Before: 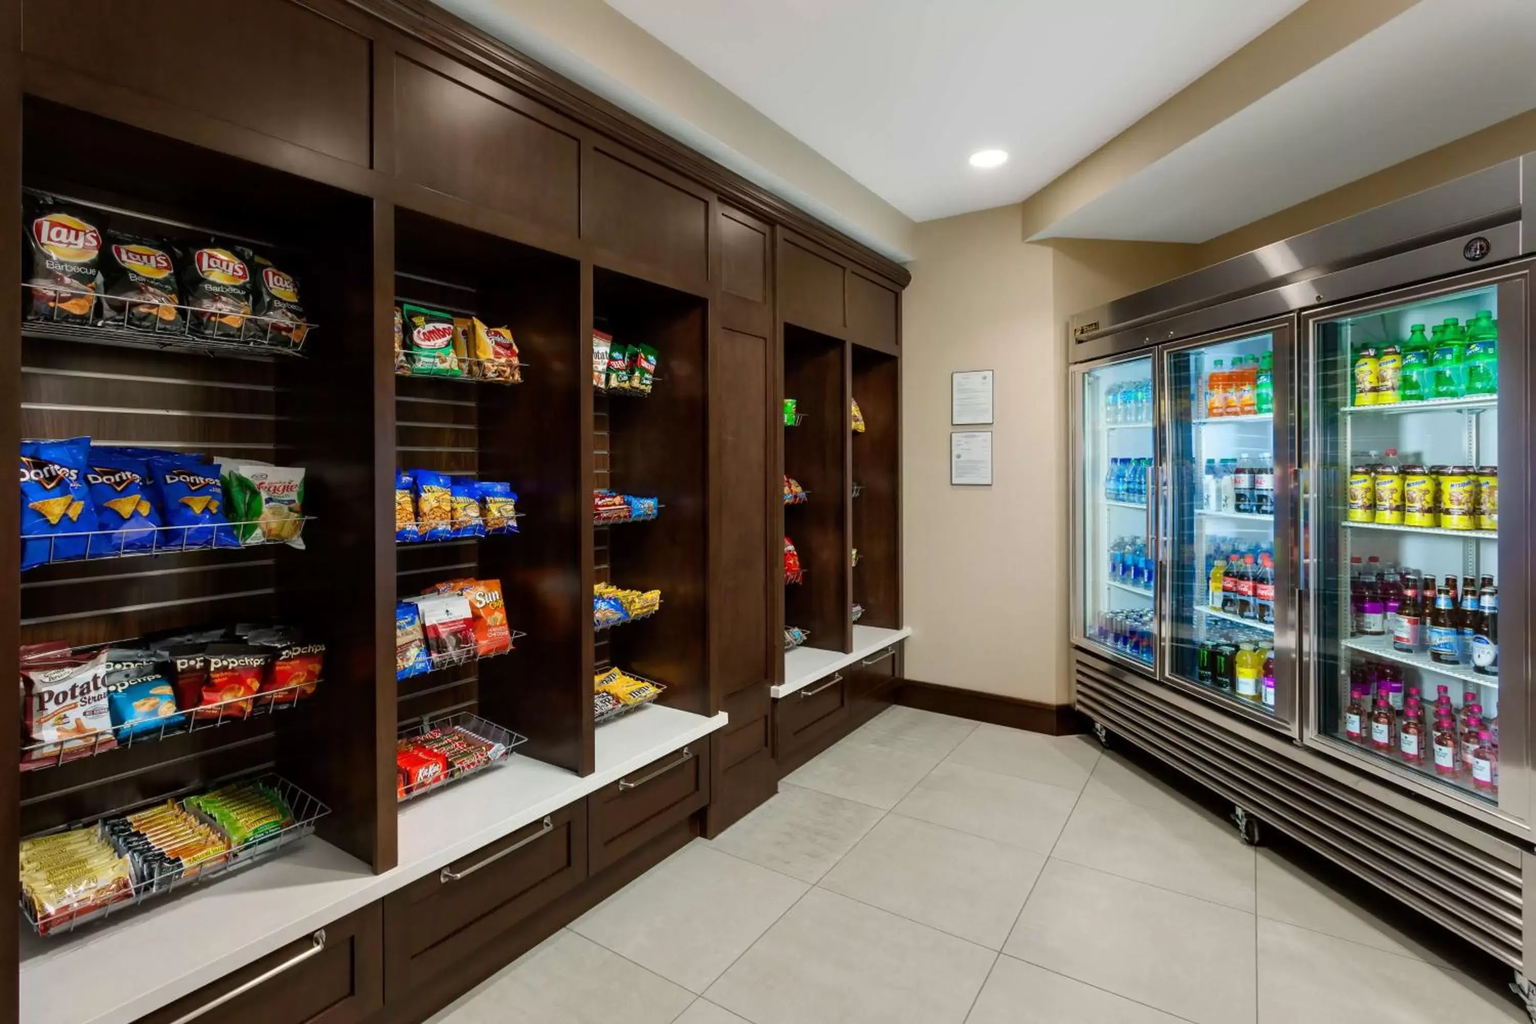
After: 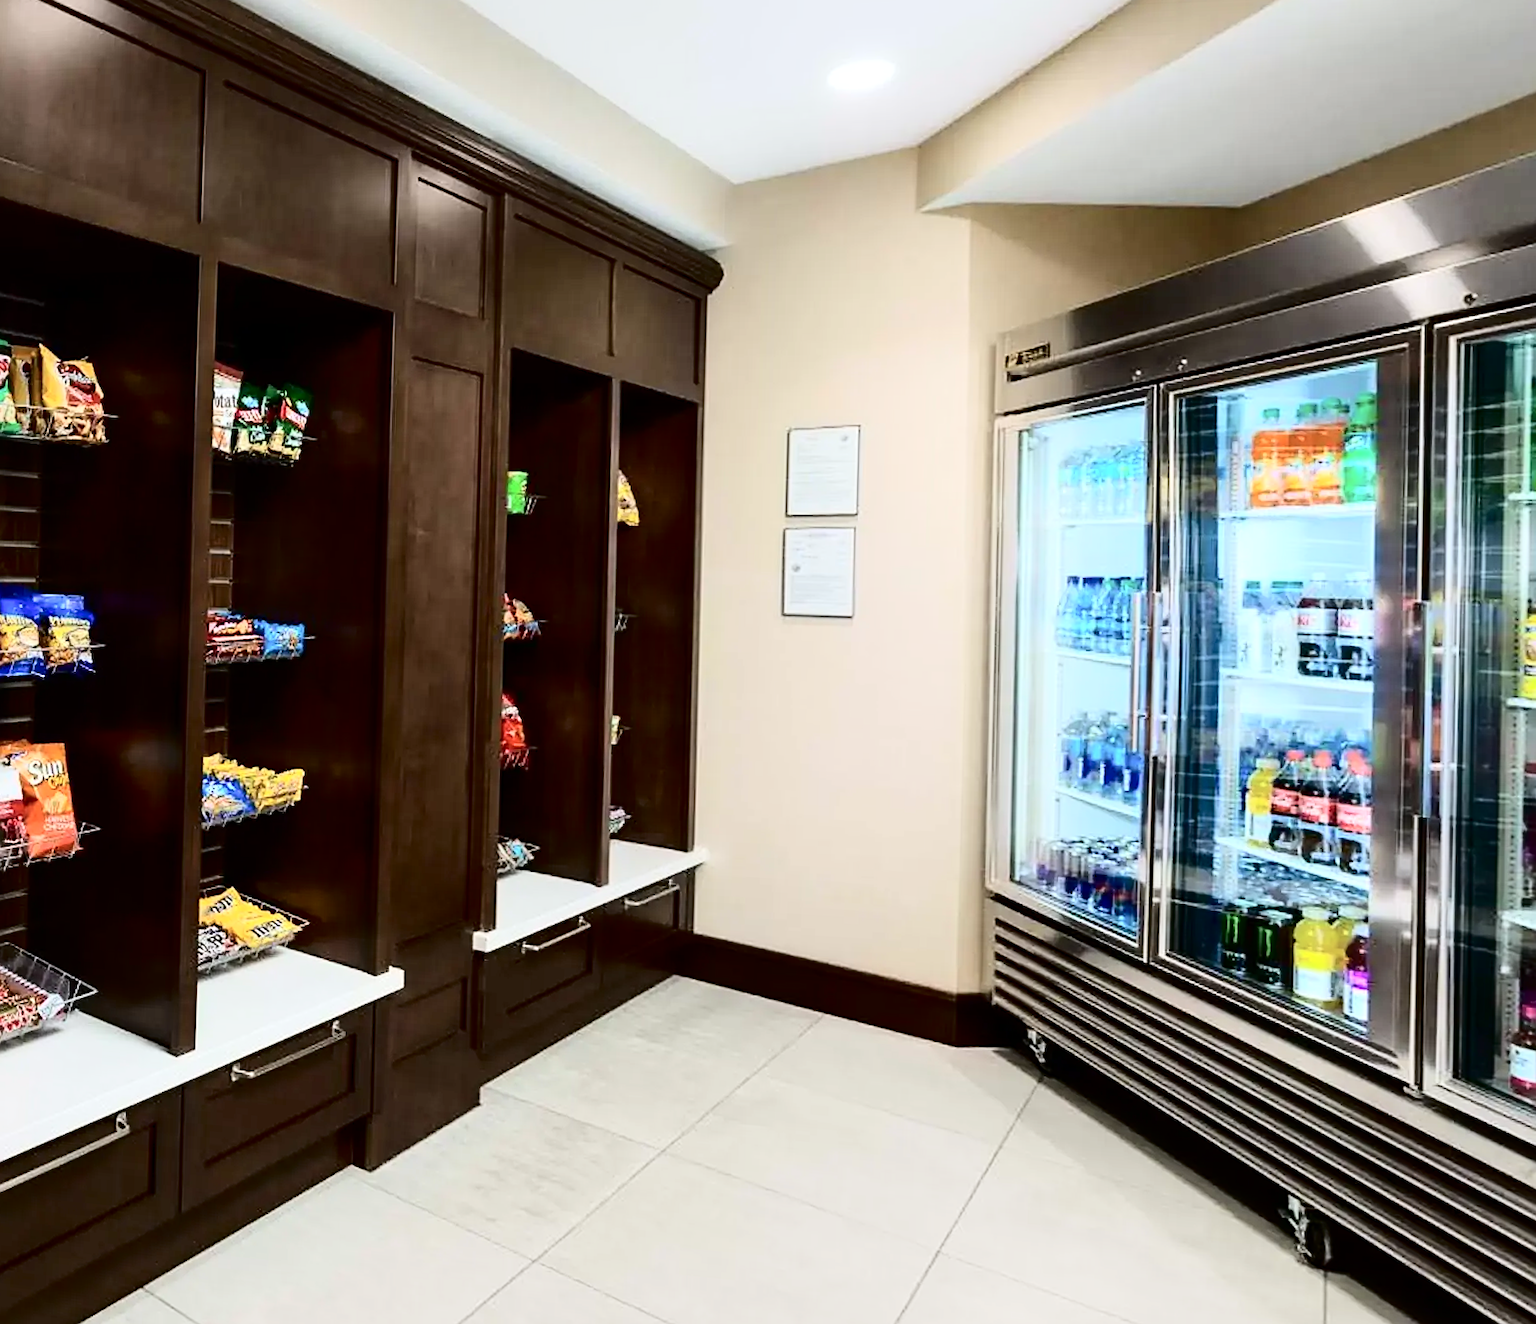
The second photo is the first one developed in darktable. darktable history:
crop and rotate: left 22.918%, top 5.629%, right 14.711%, bottom 2.247%
levels: levels [0, 0.492, 0.984]
tone curve: curves: ch0 [(0, 0) (0.003, 0.001) (0.011, 0.004) (0.025, 0.009) (0.044, 0.016) (0.069, 0.025) (0.1, 0.036) (0.136, 0.059) (0.177, 0.103) (0.224, 0.175) (0.277, 0.274) (0.335, 0.395) (0.399, 0.52) (0.468, 0.635) (0.543, 0.733) (0.623, 0.817) (0.709, 0.888) (0.801, 0.93) (0.898, 0.964) (1, 1)], color space Lab, independent channels, preserve colors none
sharpen: on, module defaults
white balance: red 0.98, blue 1.034
rotate and perspective: rotation 1.69°, lens shift (vertical) -0.023, lens shift (horizontal) -0.291, crop left 0.025, crop right 0.988, crop top 0.092, crop bottom 0.842
